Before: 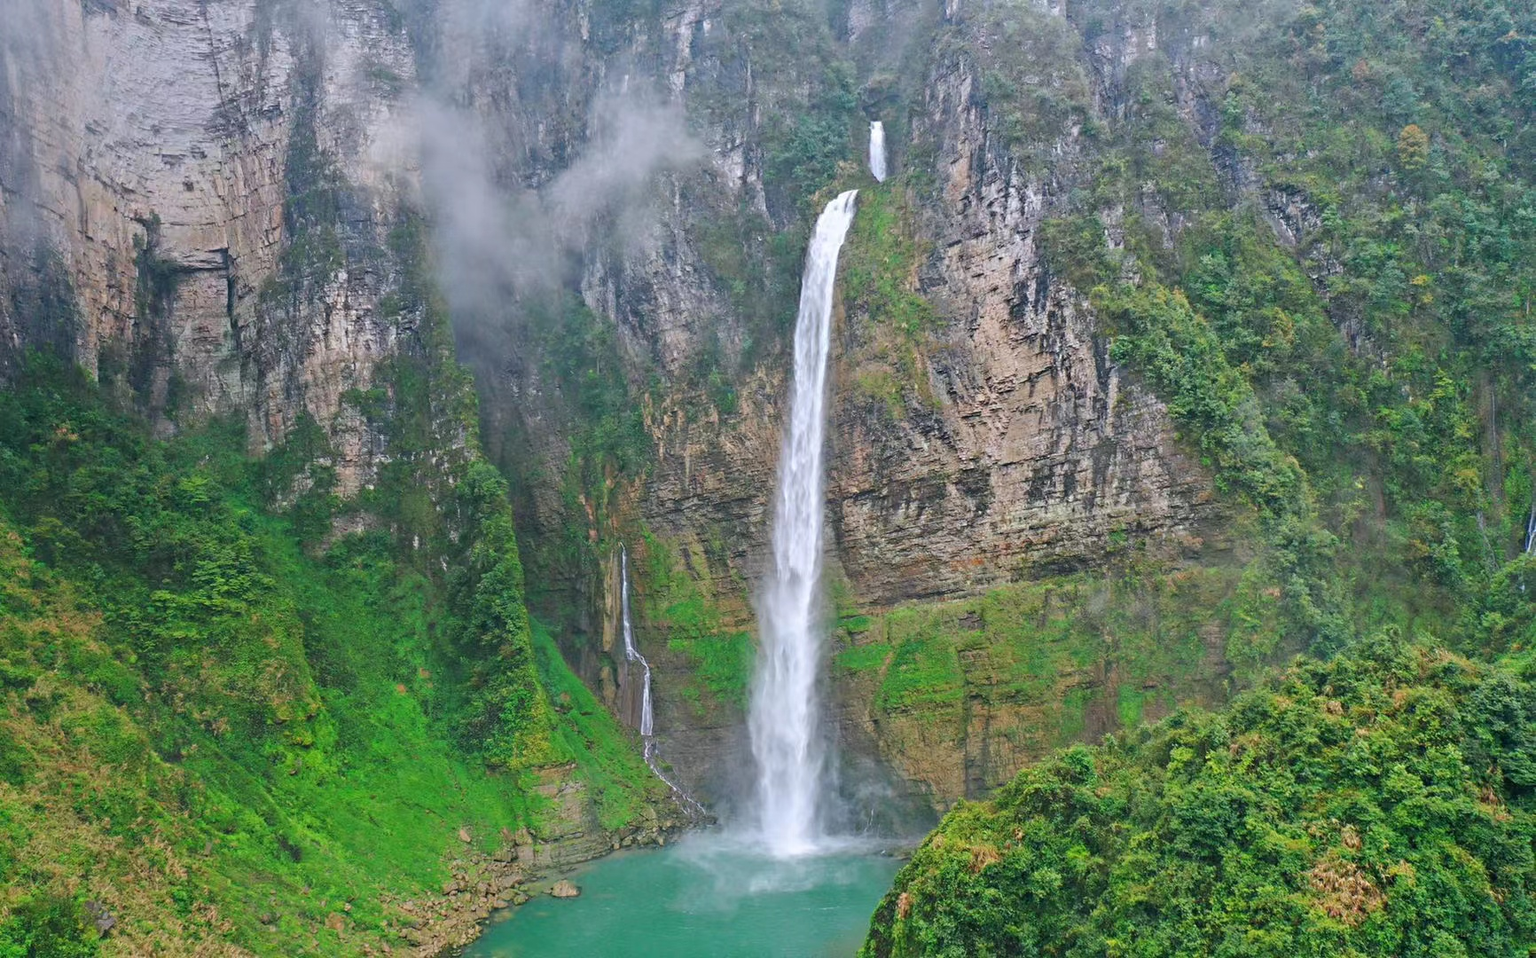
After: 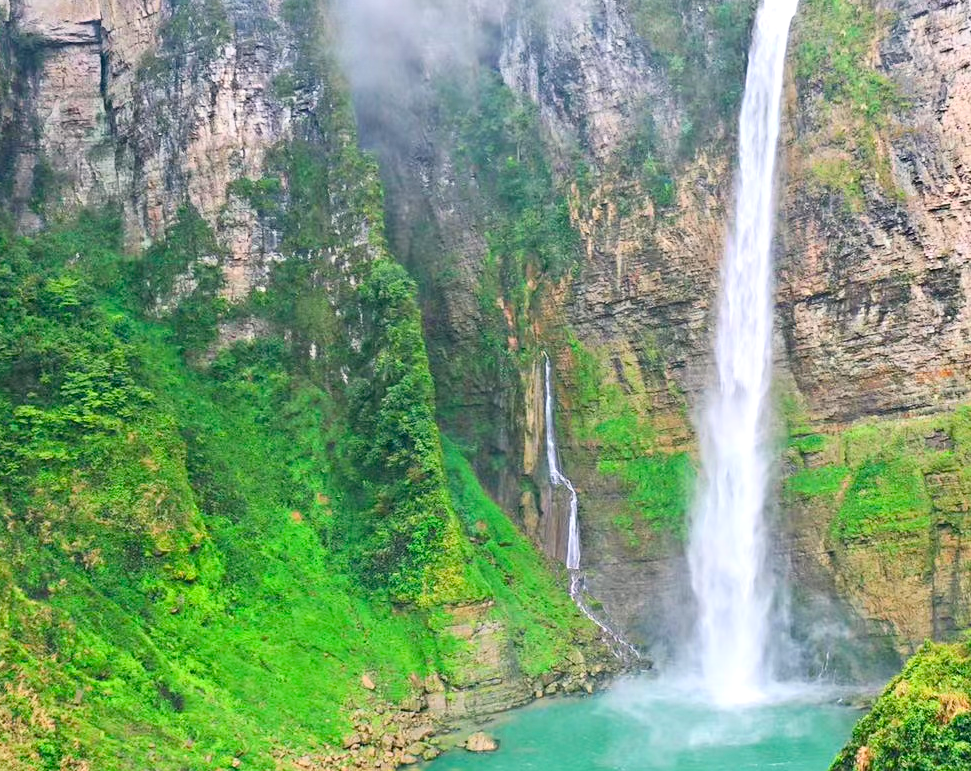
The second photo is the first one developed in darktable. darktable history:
crop: left 9.031%, top 24.089%, right 34.863%, bottom 4.484%
color balance rgb: highlights gain › chroma 0.742%, highlights gain › hue 57.51°, global offset › luminance -0.514%, perceptual saturation grading › global saturation -2.291%, perceptual saturation grading › highlights -7.435%, perceptual saturation grading › mid-tones 8.138%, perceptual saturation grading › shadows 4.849%, perceptual brilliance grading › global brilliance 18.309%, global vibrance -1.002%, saturation formula JzAzBz (2021)
contrast brightness saturation: contrast 0.2, brightness 0.162, saturation 0.224
